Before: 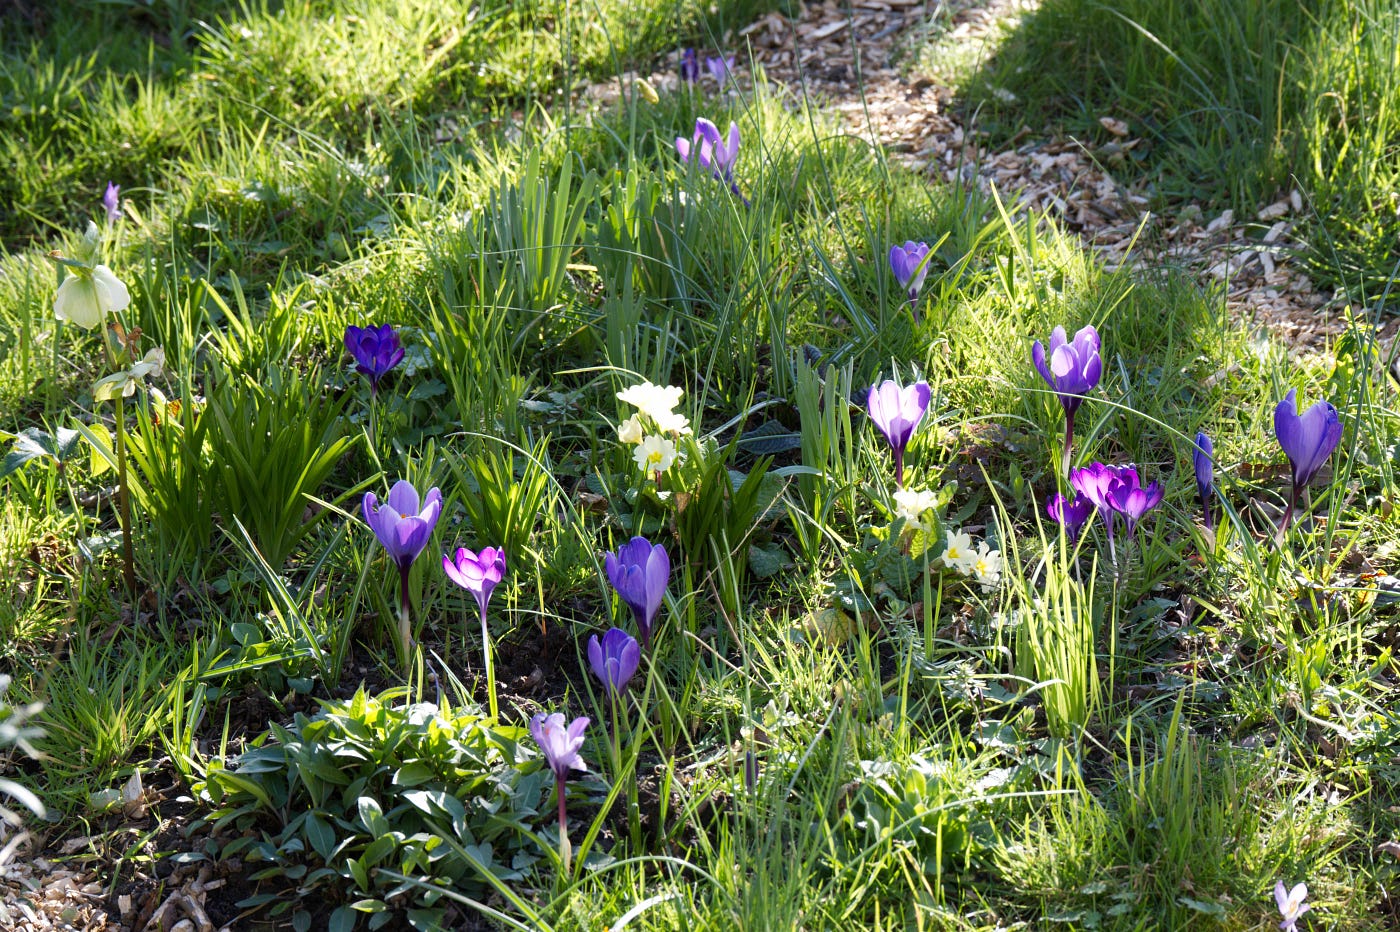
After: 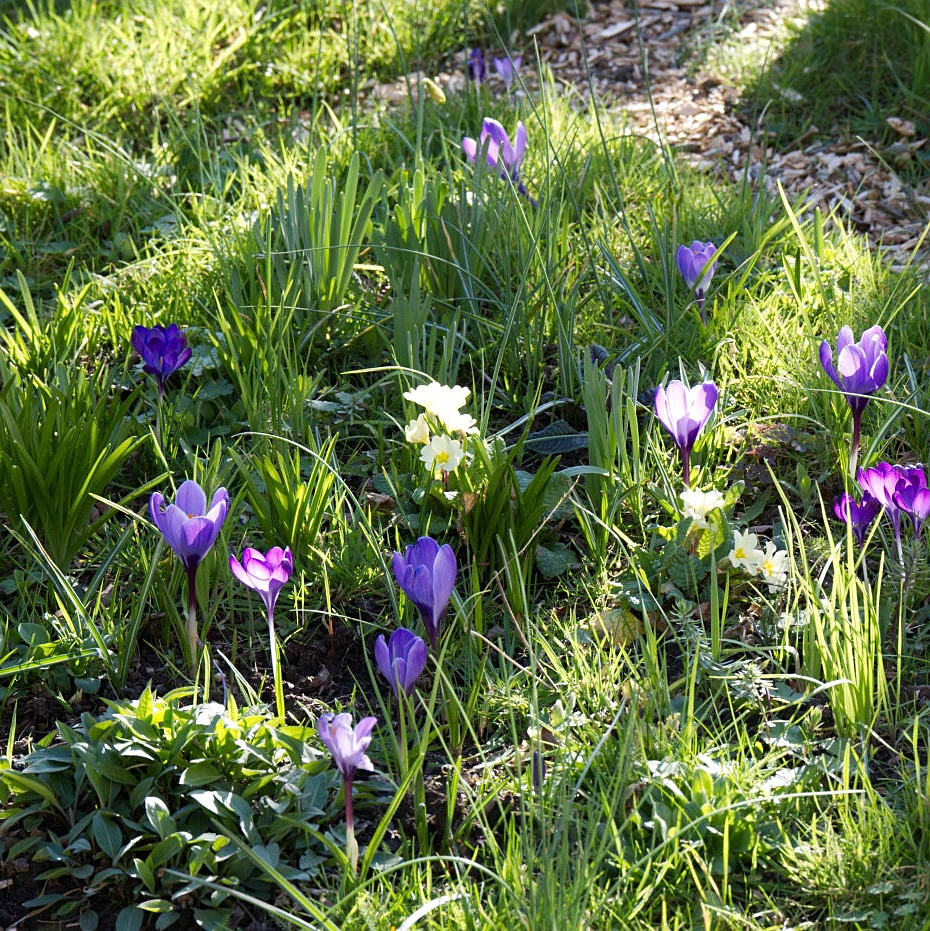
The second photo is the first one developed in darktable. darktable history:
sharpen: amount 0.203
tone equalizer: edges refinement/feathering 500, mask exposure compensation -1.57 EV, preserve details guided filter
crop and rotate: left 15.222%, right 18.336%
